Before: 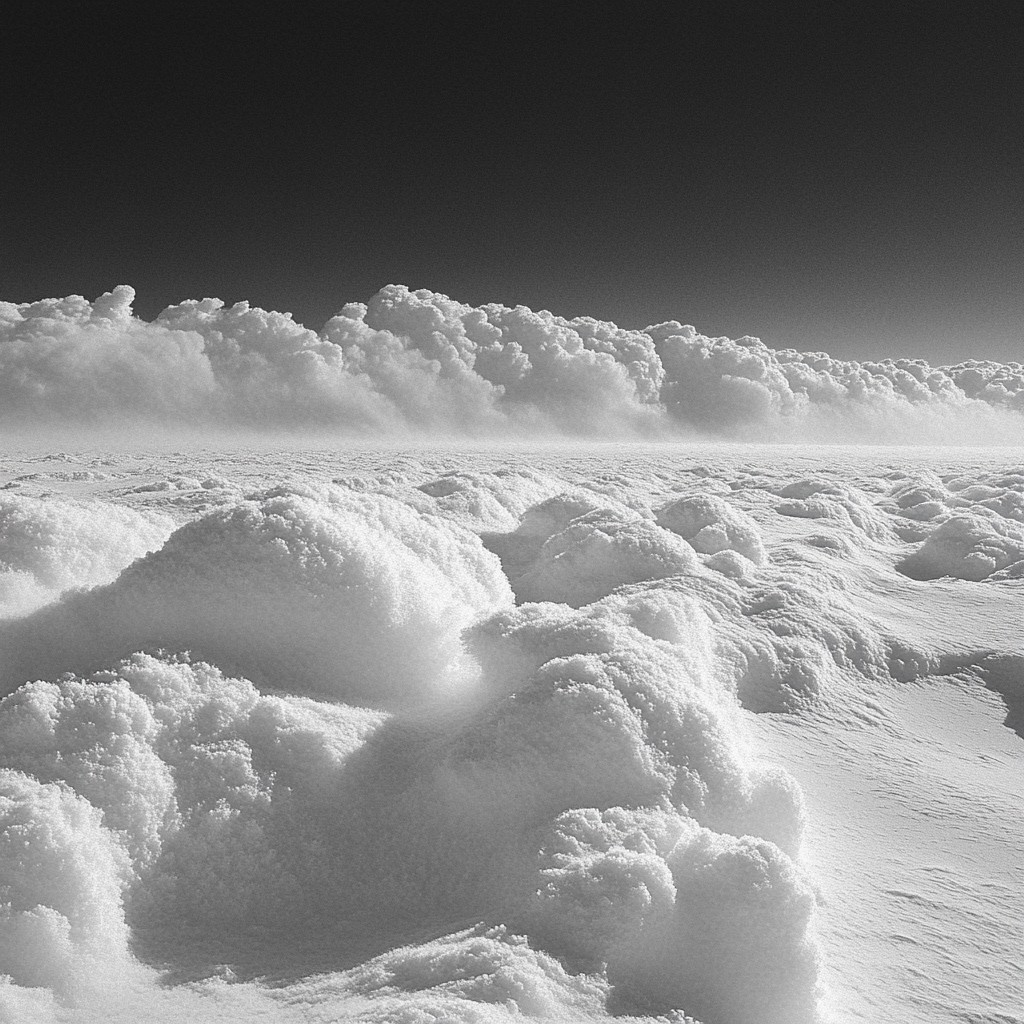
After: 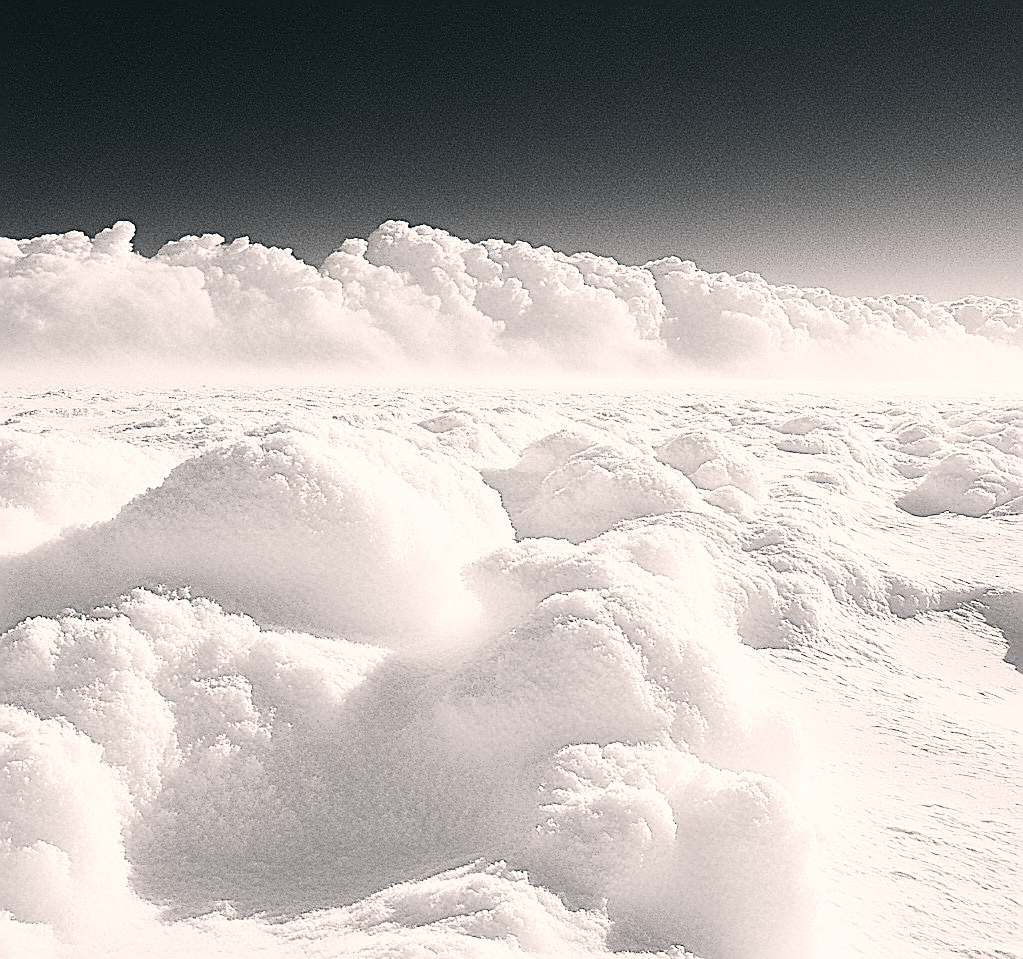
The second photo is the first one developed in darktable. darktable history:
color correction: highlights a* 5.44, highlights b* 5.29, shadows a* -4.42, shadows b* -5.14
crop and rotate: top 6.301%
base curve: curves: ch0 [(0, 0.003) (0.001, 0.002) (0.006, 0.004) (0.02, 0.022) (0.048, 0.086) (0.094, 0.234) (0.162, 0.431) (0.258, 0.629) (0.385, 0.8) (0.548, 0.918) (0.751, 0.988) (1, 1)], preserve colors none
sharpen: amount 0.753
